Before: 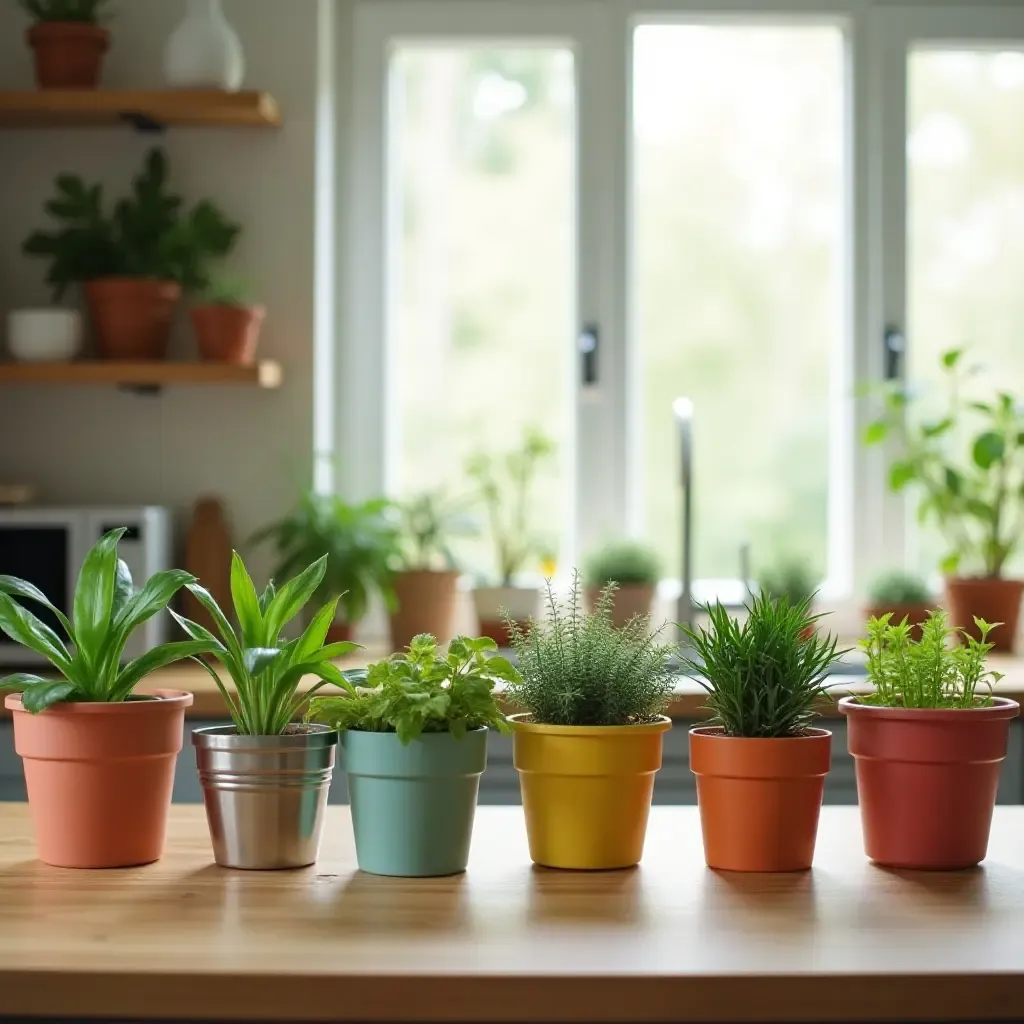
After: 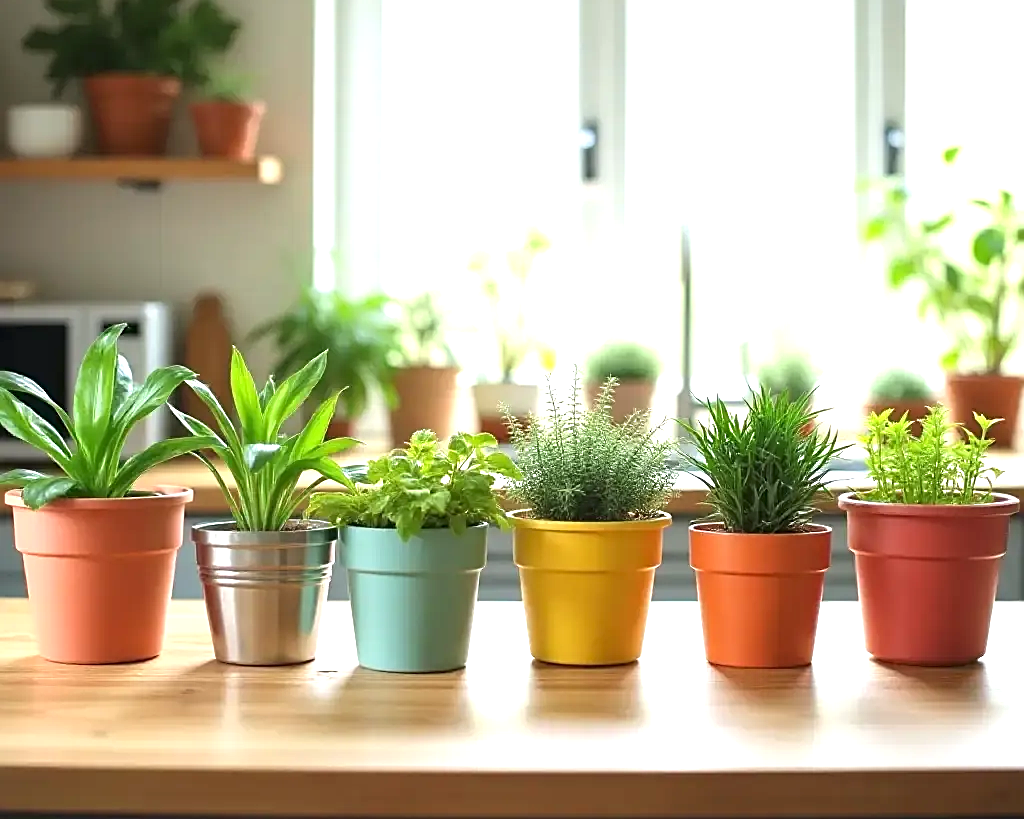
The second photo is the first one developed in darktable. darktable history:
crop and rotate: top 19.998%
sharpen: on, module defaults
exposure: exposure 1.061 EV, compensate highlight preservation false
